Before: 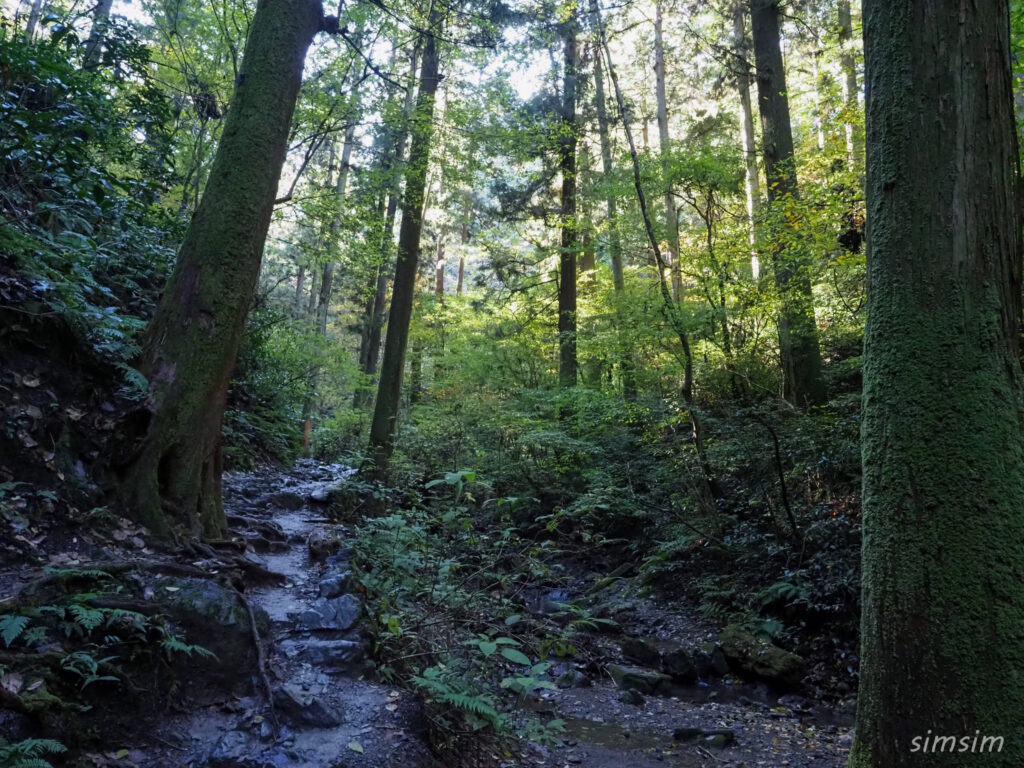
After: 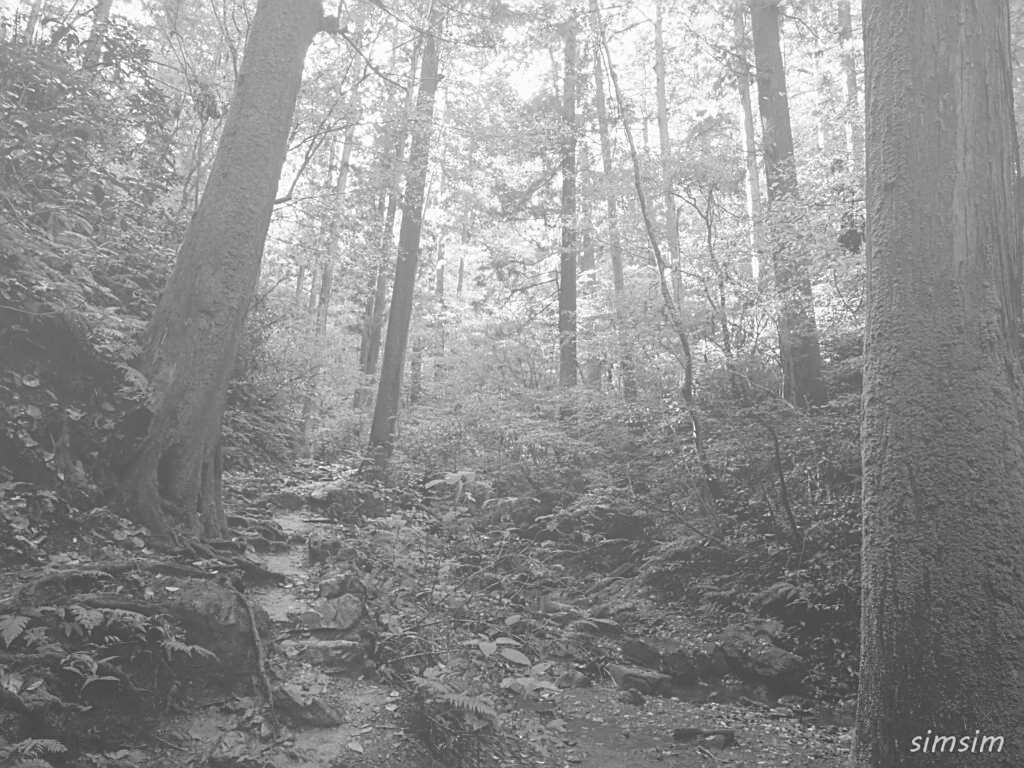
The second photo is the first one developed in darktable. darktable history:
bloom: size 70%, threshold 25%, strength 70%
sharpen: on, module defaults
monochrome: on, module defaults
